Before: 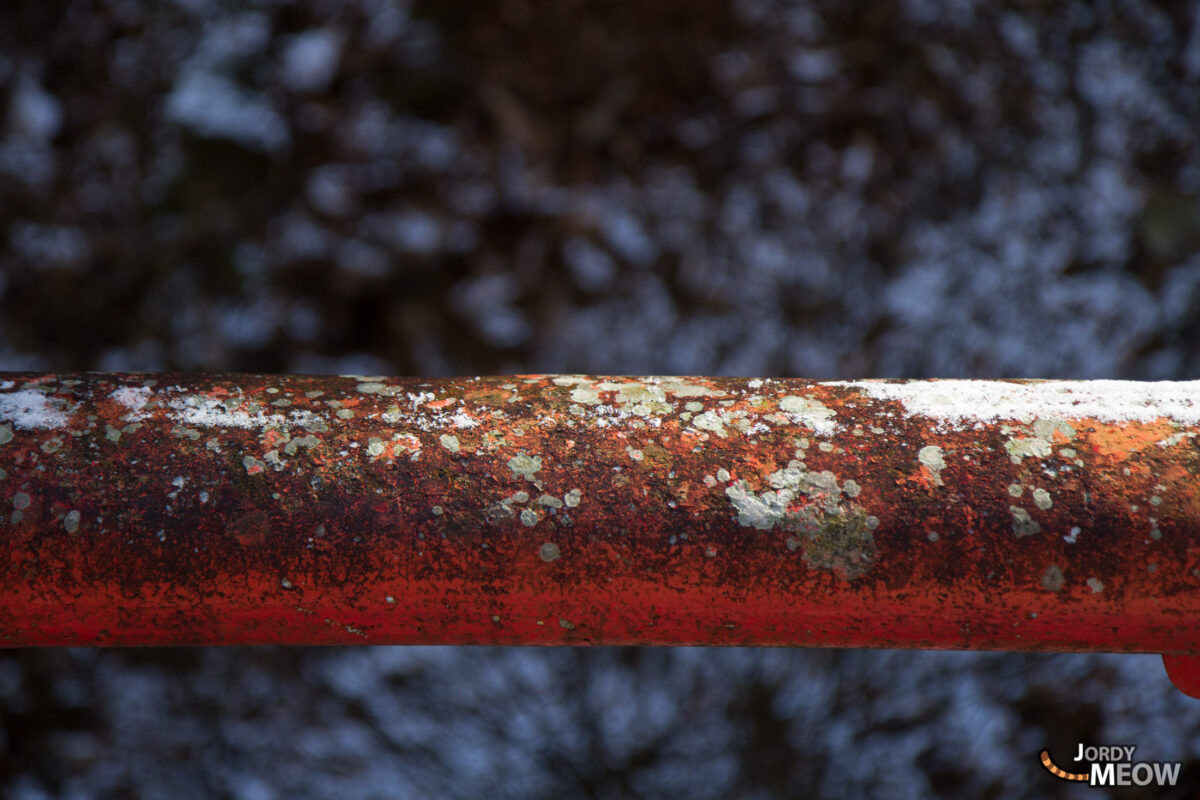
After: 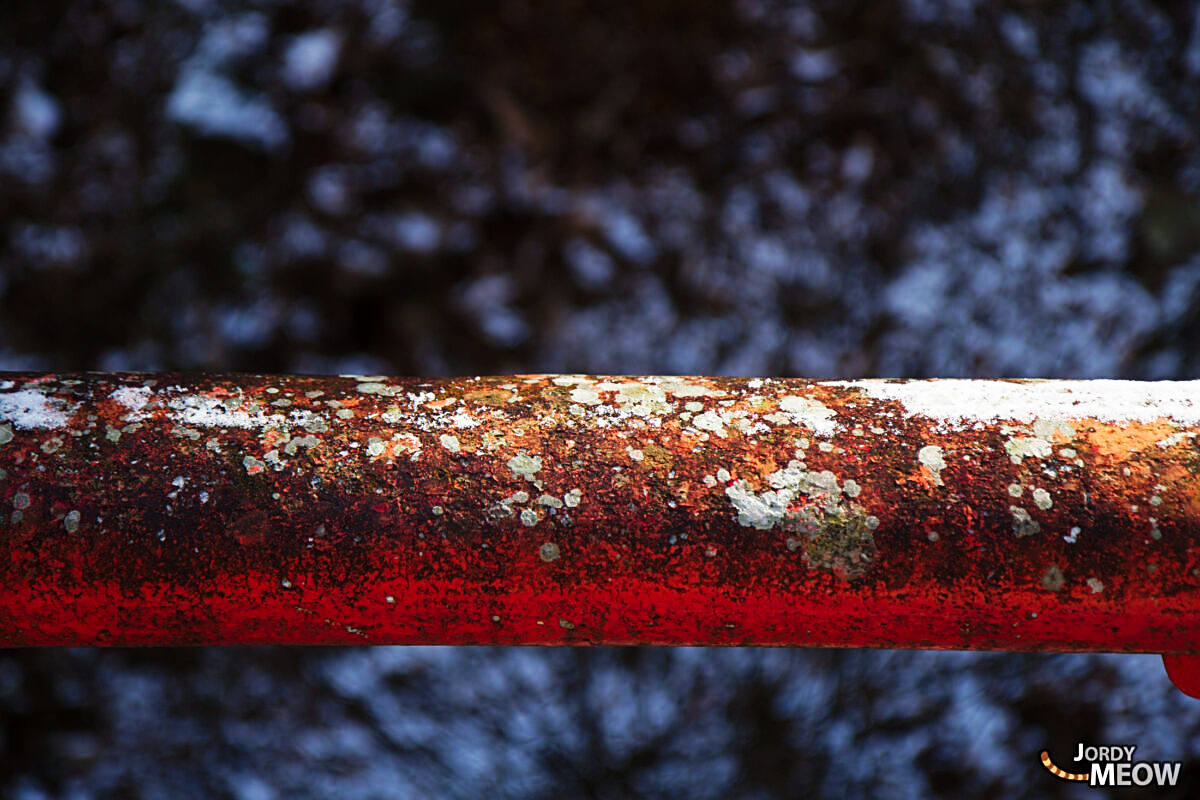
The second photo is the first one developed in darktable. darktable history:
tone equalizer: on, module defaults
sharpen: on, module defaults
base curve: curves: ch0 [(0, 0) (0.032, 0.025) (0.121, 0.166) (0.206, 0.329) (0.605, 0.79) (1, 1)], preserve colors none
